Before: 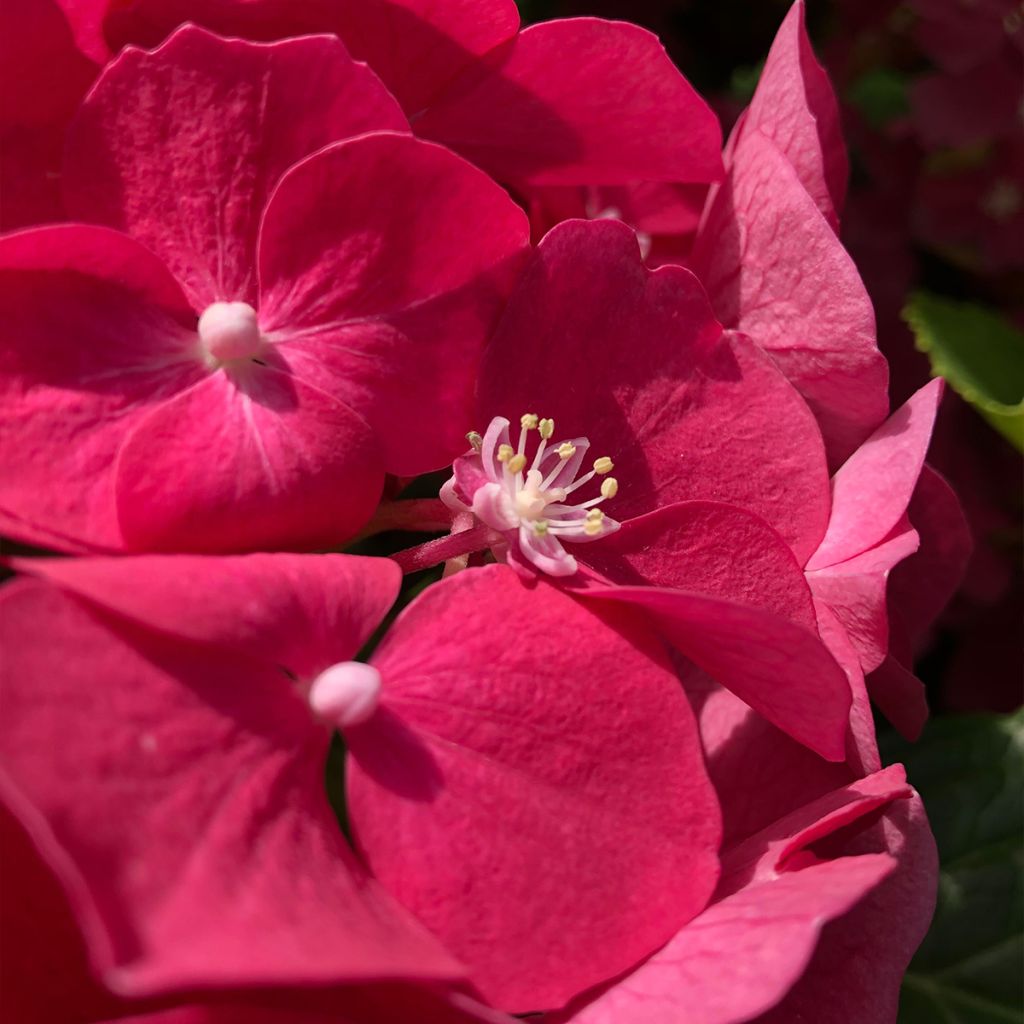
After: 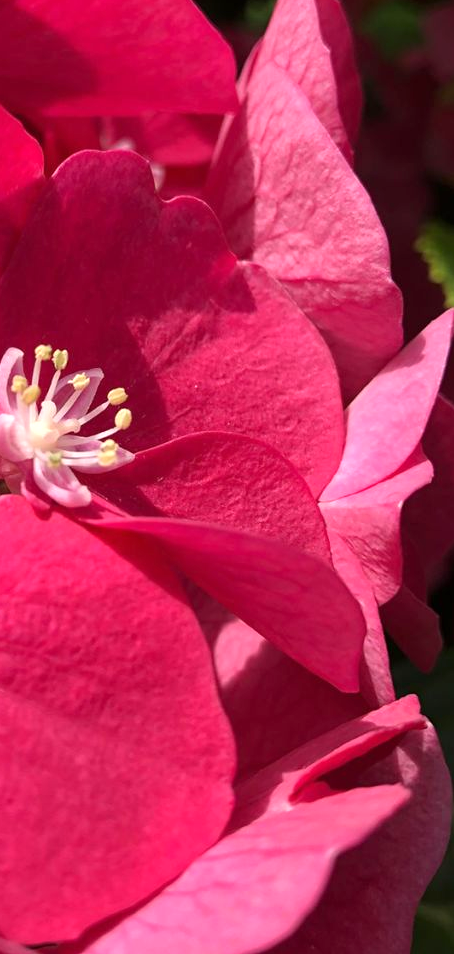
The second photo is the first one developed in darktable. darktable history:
exposure: exposure 0.497 EV, compensate highlight preservation false
crop: left 47.494%, top 6.778%, right 8.105%
